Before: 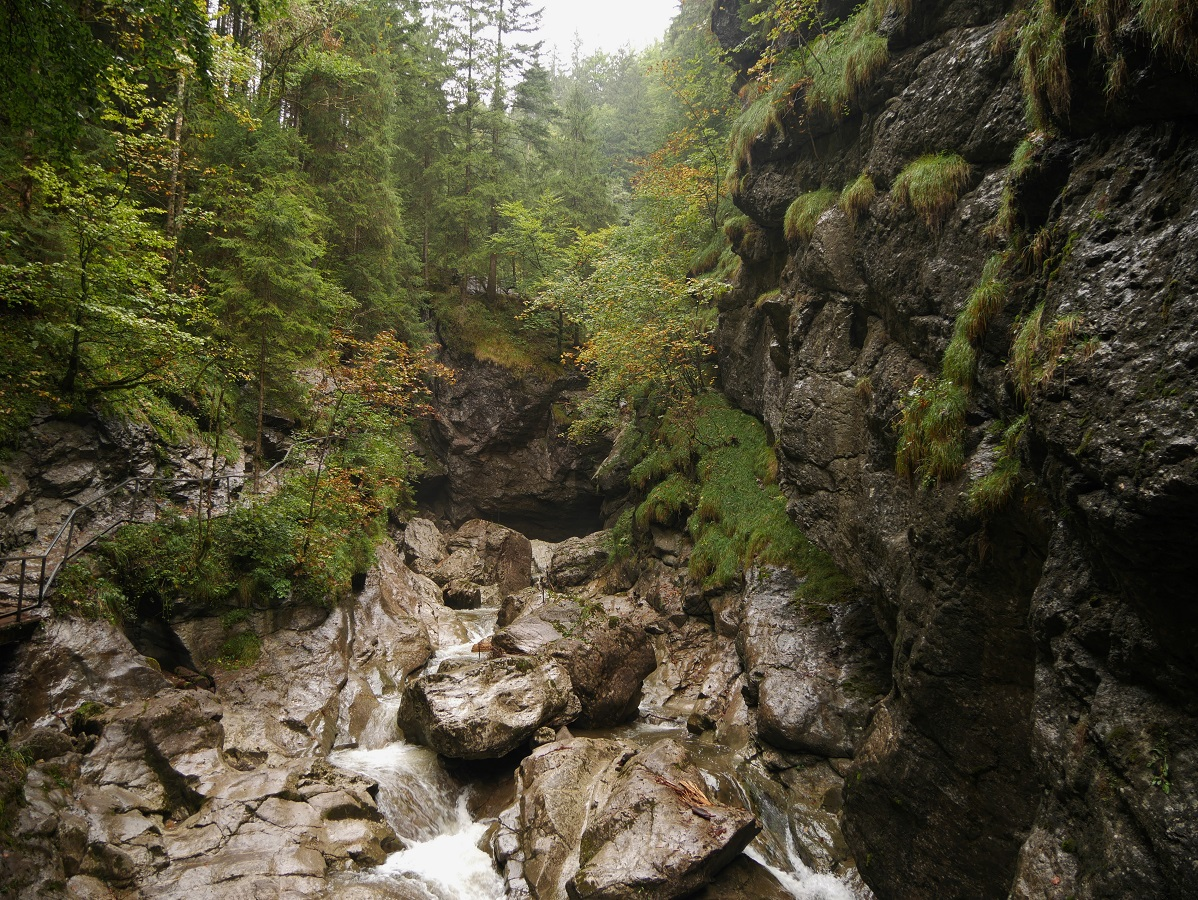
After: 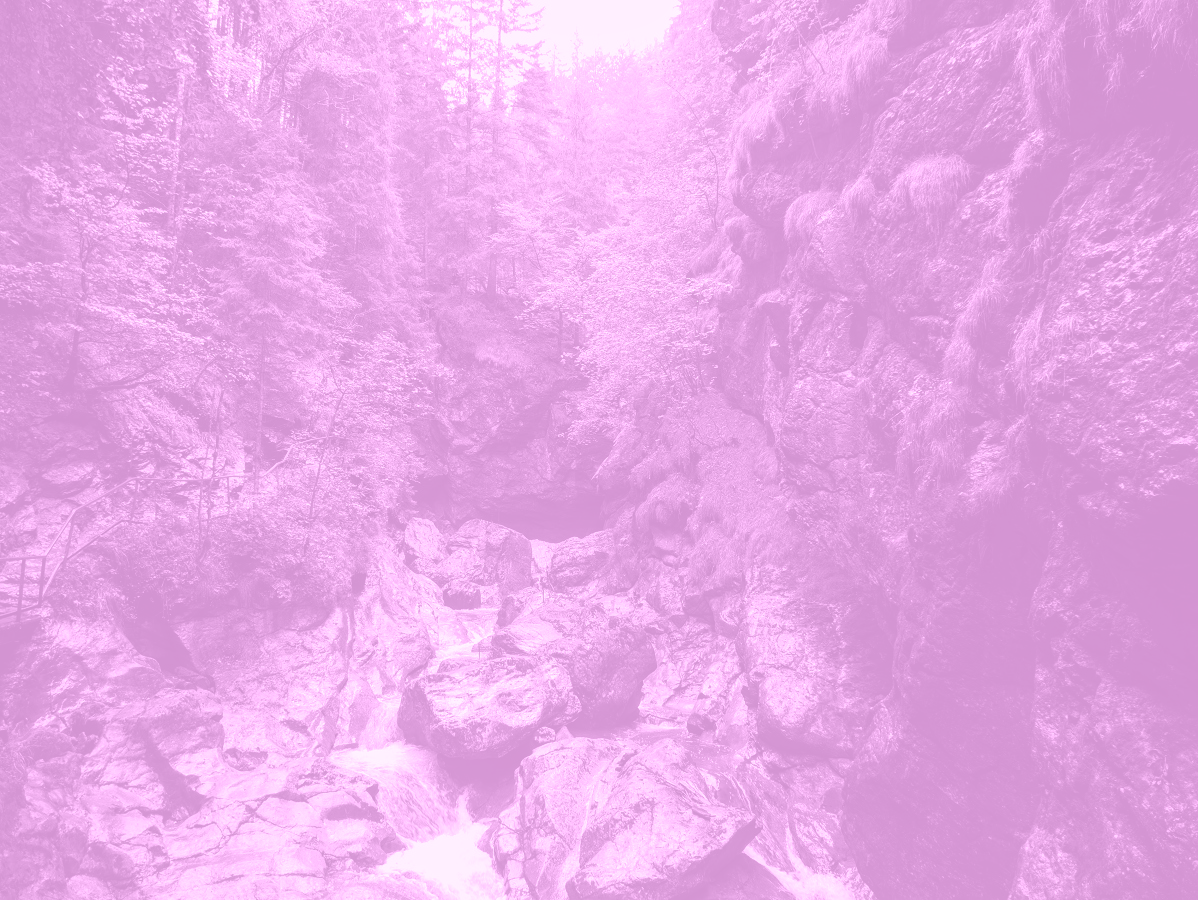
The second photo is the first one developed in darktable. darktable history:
colorize: hue 331.2°, saturation 75%, source mix 30.28%, lightness 70.52%, version 1
vibrance: on, module defaults
color balance: lift [1.016, 0.983, 1, 1.017], gamma [0.78, 1.018, 1.043, 0.957], gain [0.786, 1.063, 0.937, 1.017], input saturation 118.26%, contrast 13.43%, contrast fulcrum 21.62%, output saturation 82.76%
exposure: black level correction 0, exposure 0.5 EV, compensate highlight preservation false
local contrast: on, module defaults
